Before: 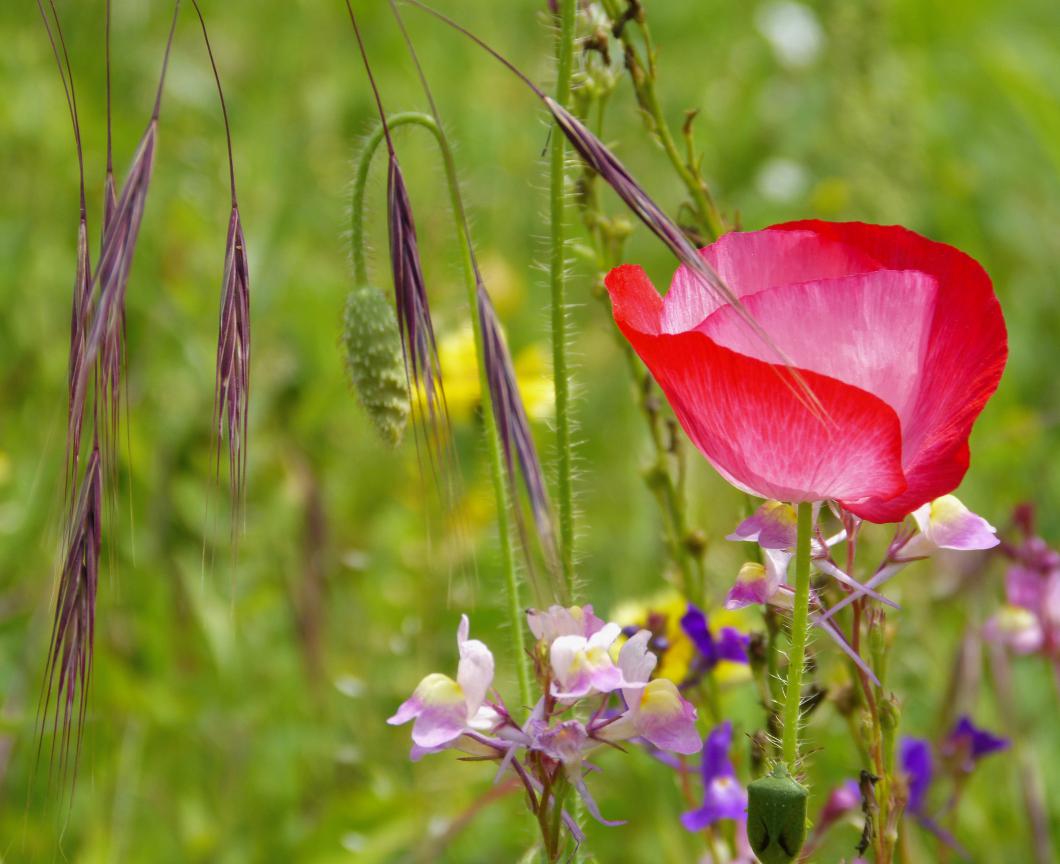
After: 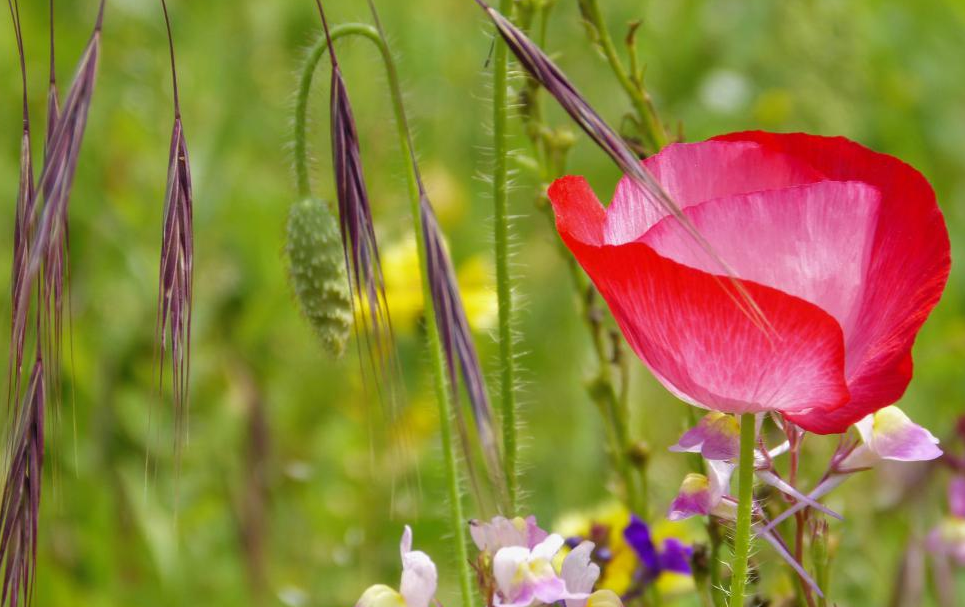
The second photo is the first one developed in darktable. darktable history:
crop: left 5.459%, top 10.318%, right 3.5%, bottom 19.36%
